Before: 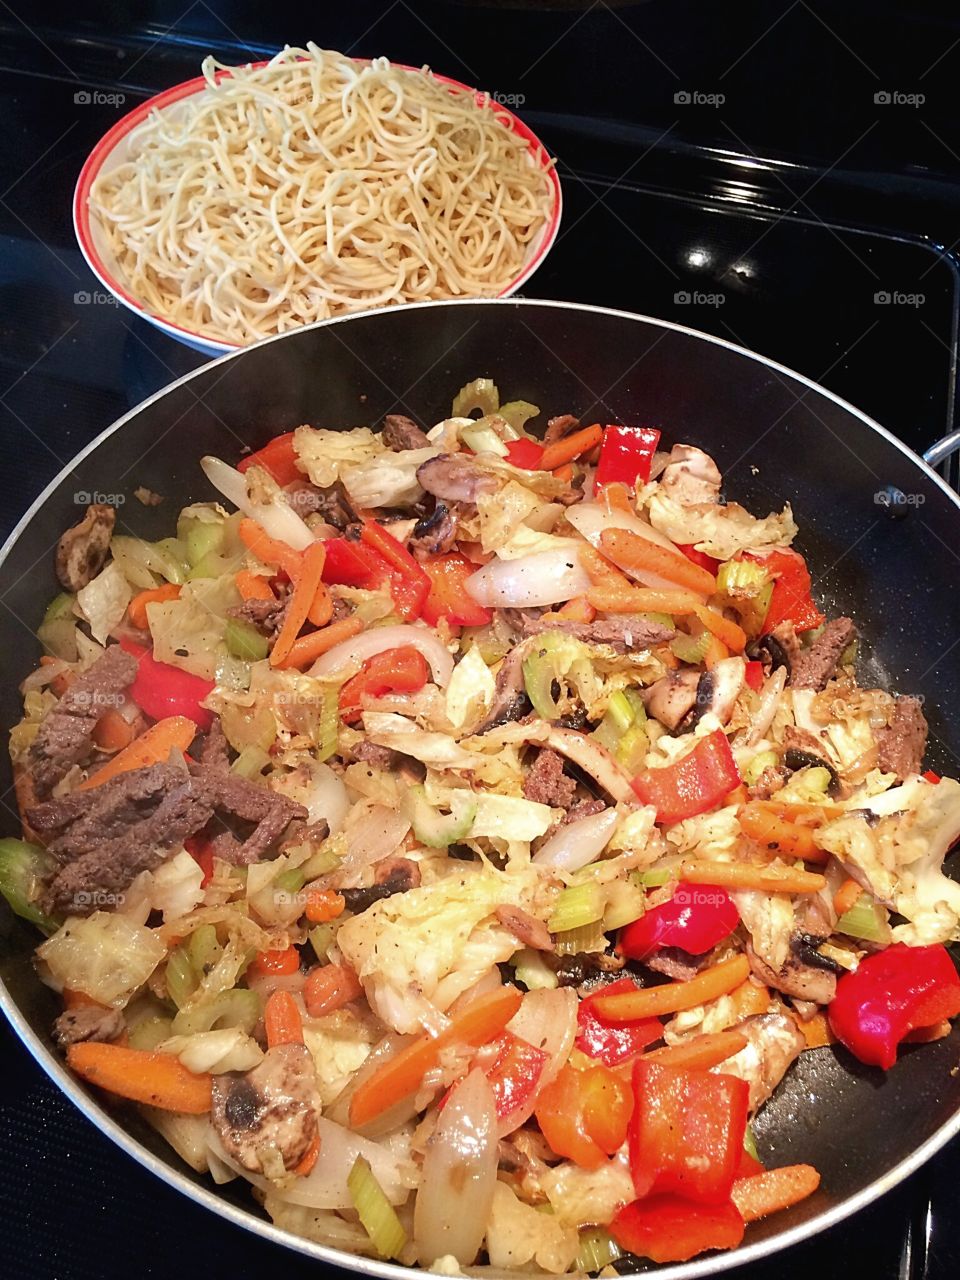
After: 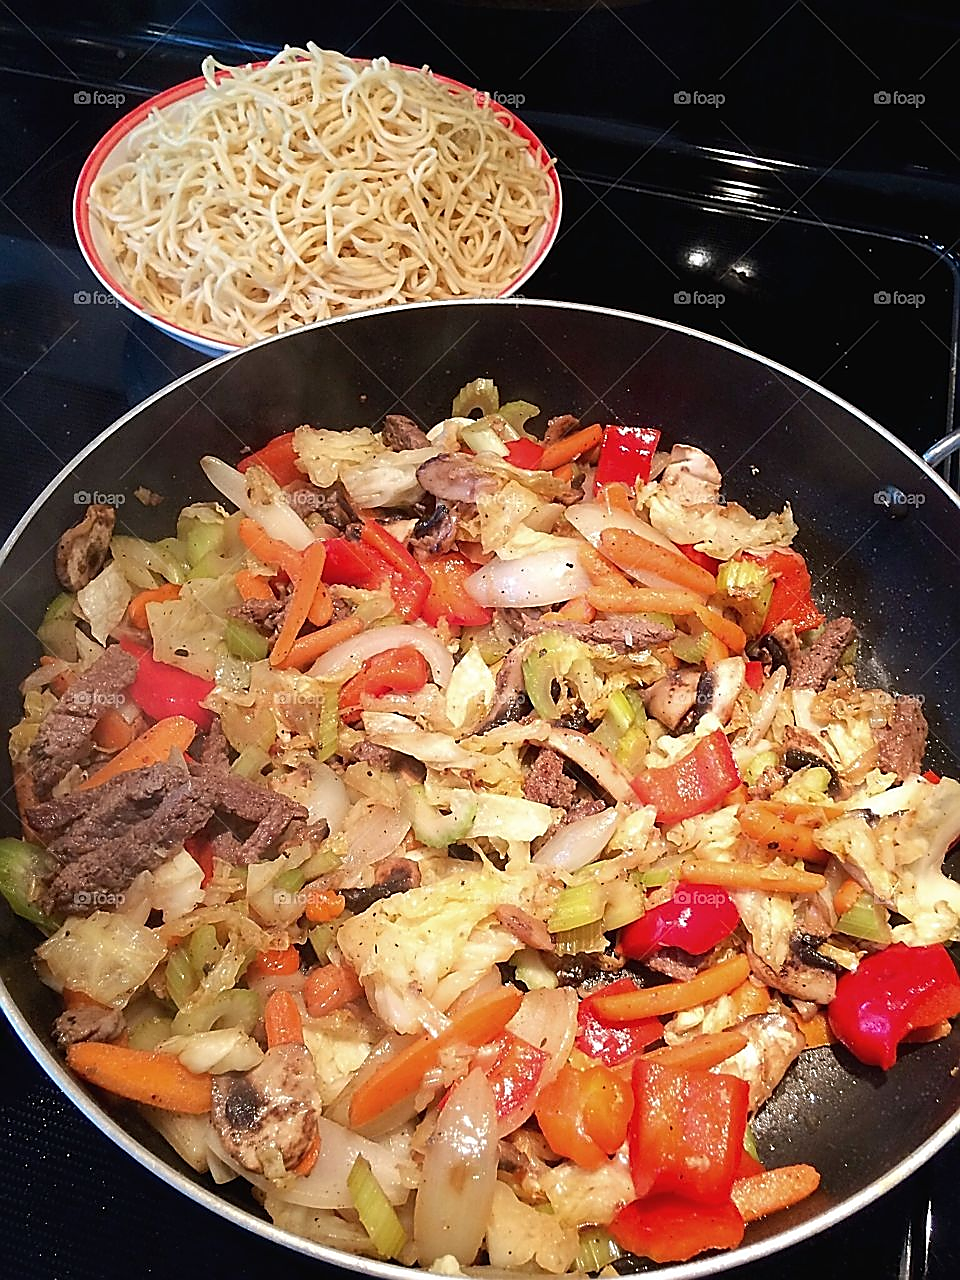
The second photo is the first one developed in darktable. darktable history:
sharpen: radius 1.381, amount 1.241, threshold 0.661
